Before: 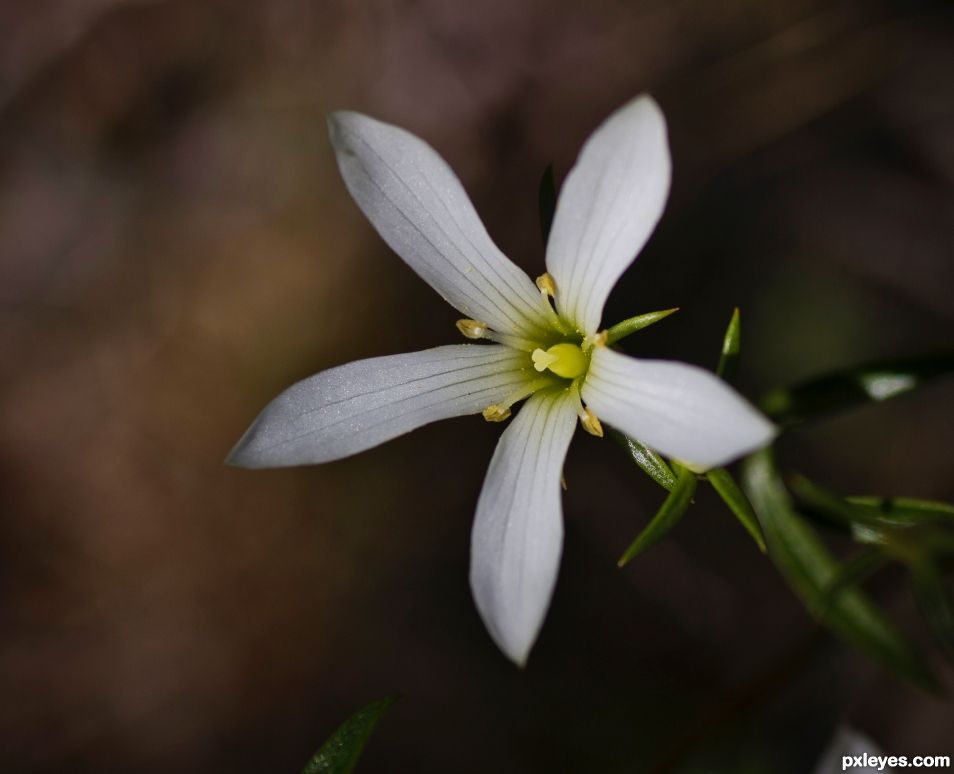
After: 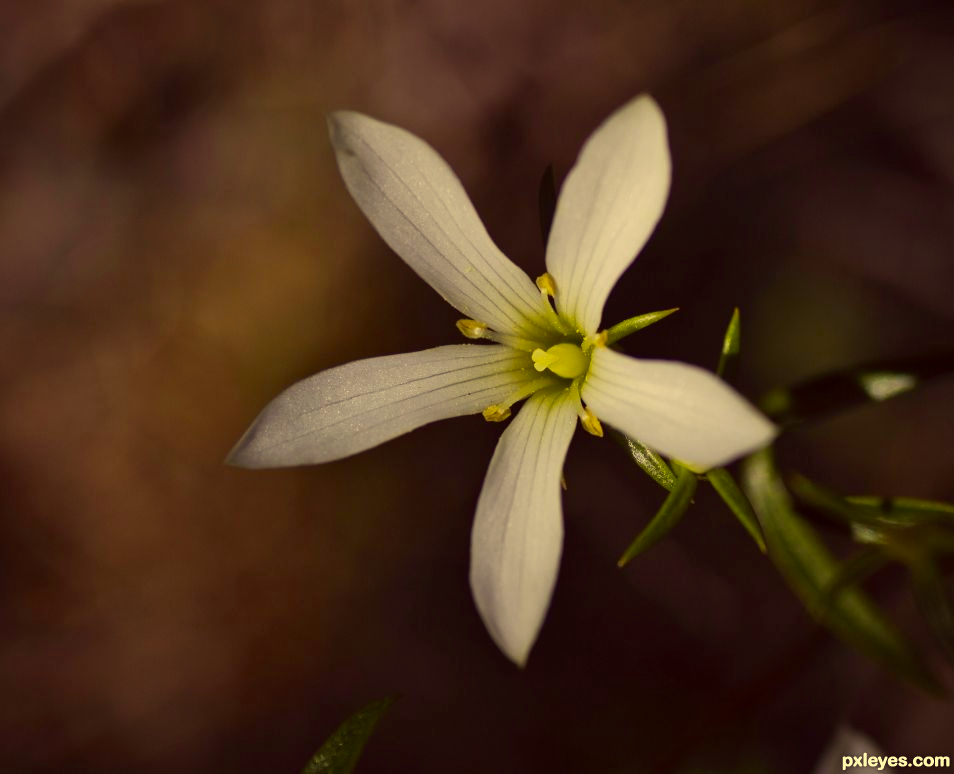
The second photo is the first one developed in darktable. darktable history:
color correction: highlights a* -0.342, highlights b* 39.53, shadows a* 9.49, shadows b* -0.15
